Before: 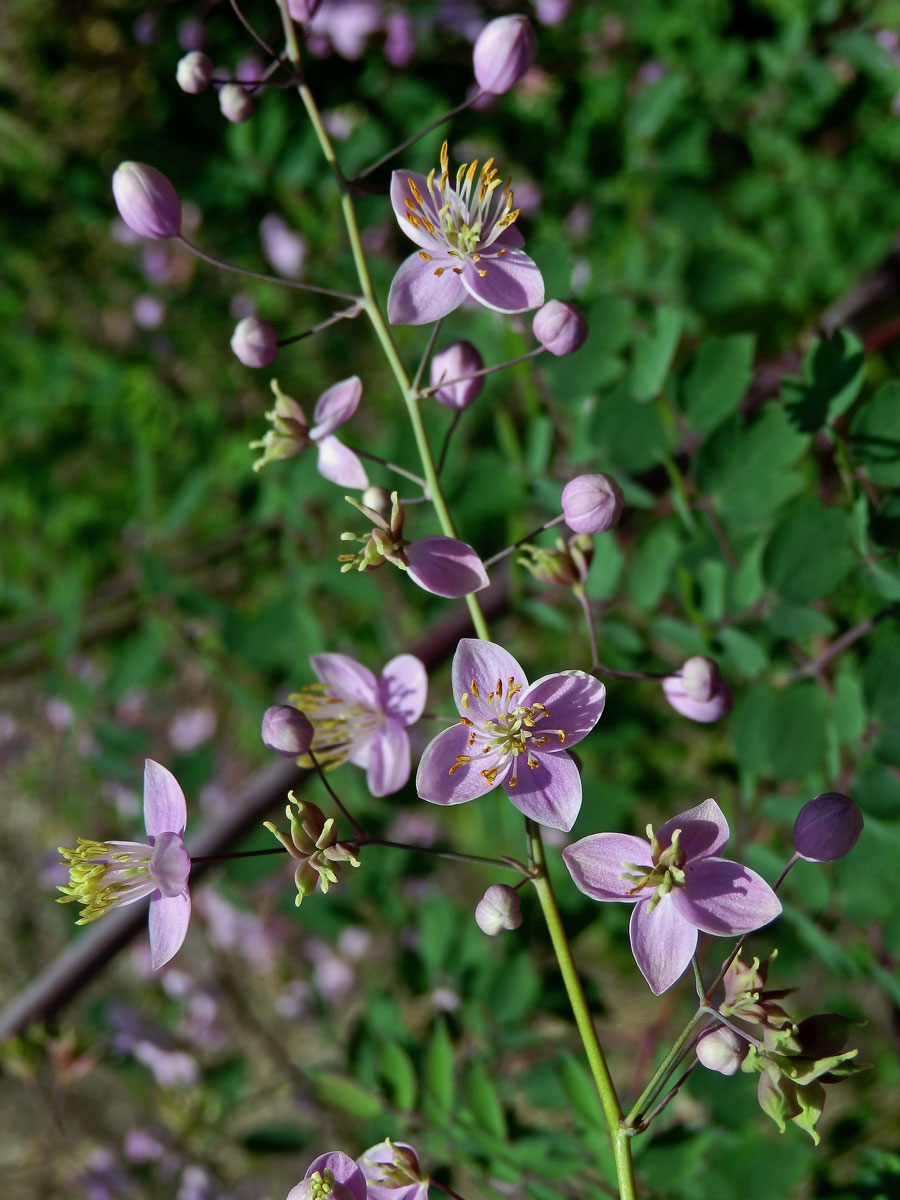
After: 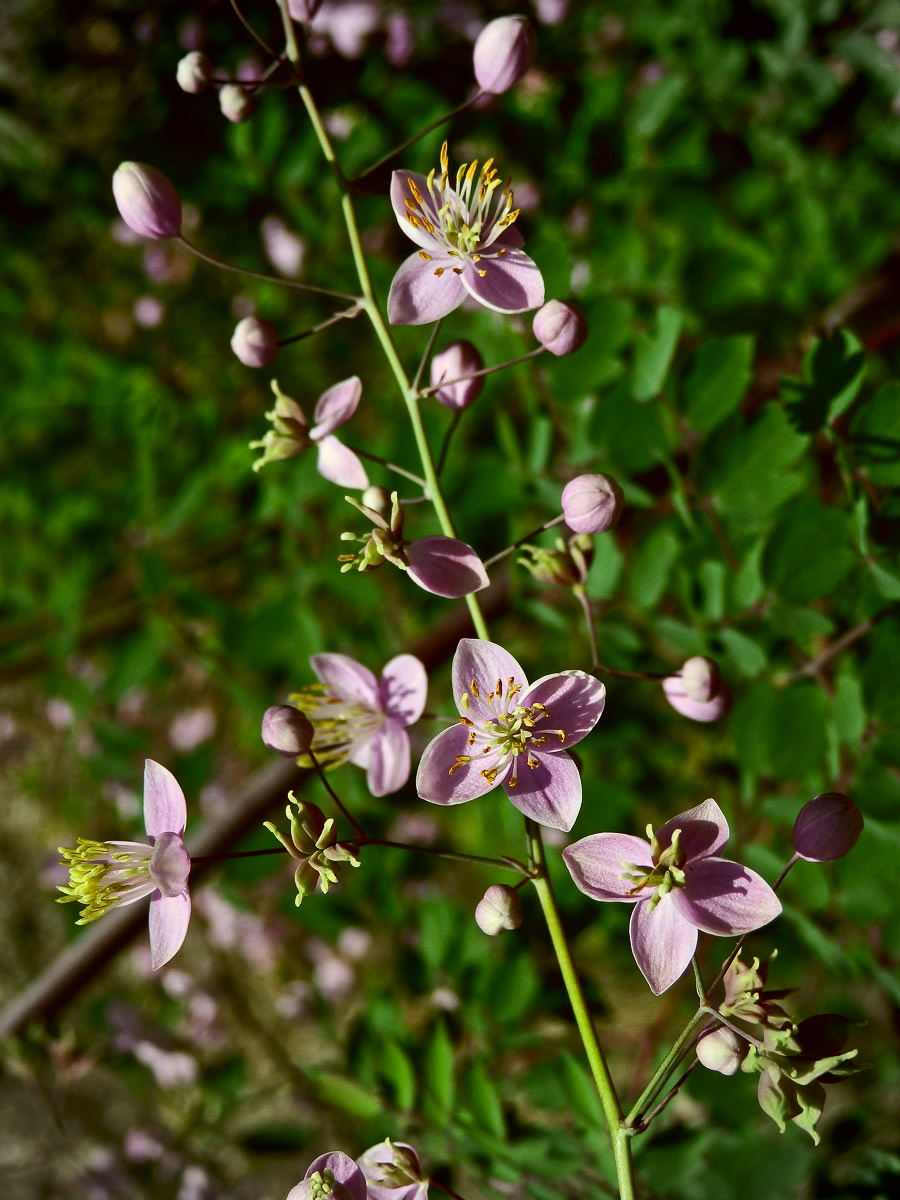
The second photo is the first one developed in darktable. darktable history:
contrast brightness saturation: contrast 0.22
vignetting: brightness -0.167
color correction: highlights a* -1.43, highlights b* 10.12, shadows a* 0.395, shadows b* 19.35
